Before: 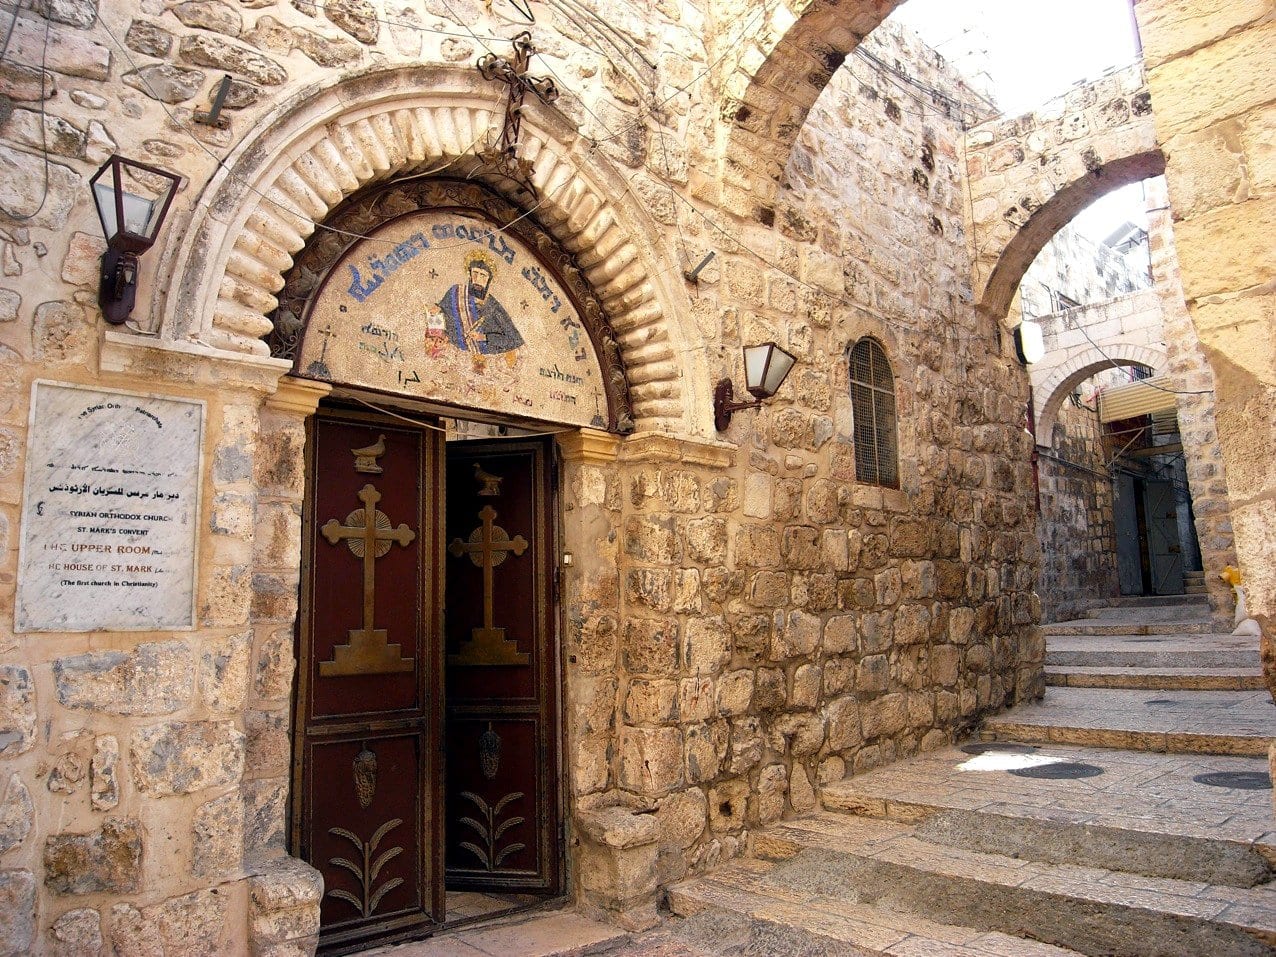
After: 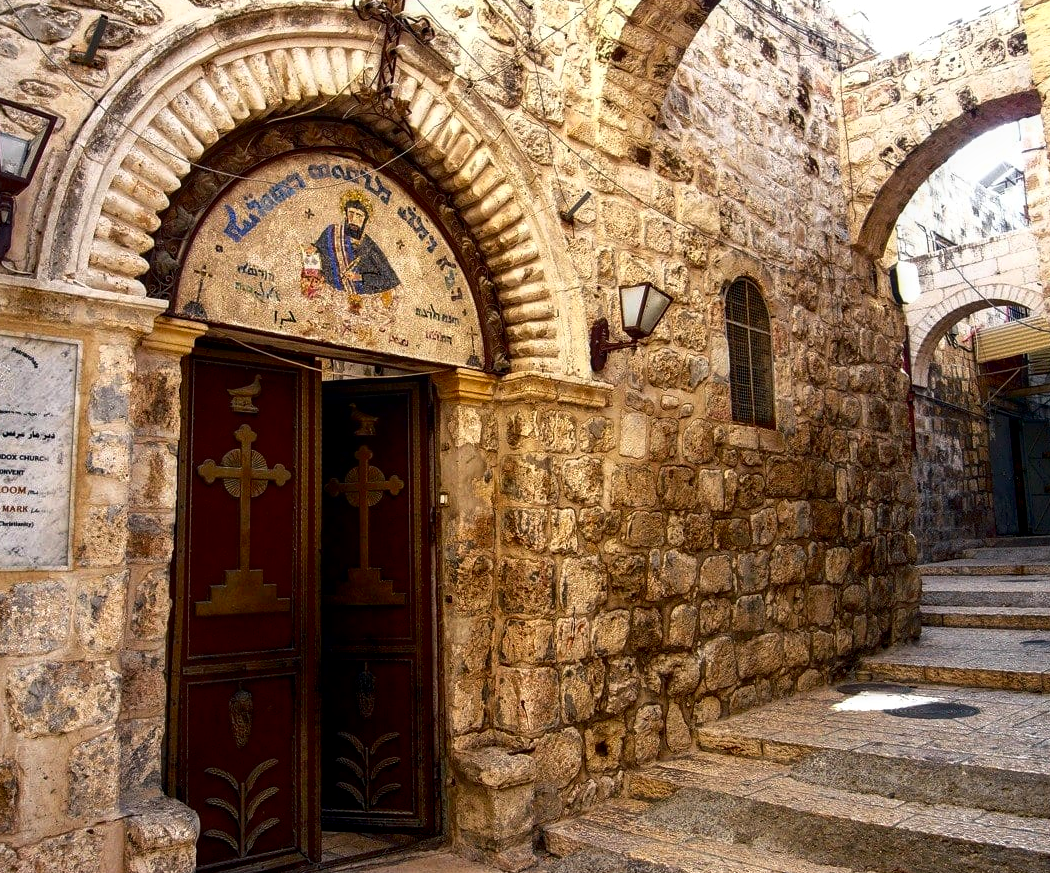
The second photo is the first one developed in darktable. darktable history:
local contrast: on, module defaults
crop: left 9.789%, top 6.291%, right 6.966%, bottom 2.371%
contrast brightness saturation: brightness -0.254, saturation 0.196
tone curve: curves: ch0 [(0, 0) (0.003, 0.003) (0.011, 0.012) (0.025, 0.027) (0.044, 0.048) (0.069, 0.076) (0.1, 0.109) (0.136, 0.148) (0.177, 0.194) (0.224, 0.245) (0.277, 0.303) (0.335, 0.366) (0.399, 0.436) (0.468, 0.511) (0.543, 0.593) (0.623, 0.681) (0.709, 0.775) (0.801, 0.875) (0.898, 0.954) (1, 1)], color space Lab, independent channels, preserve colors none
